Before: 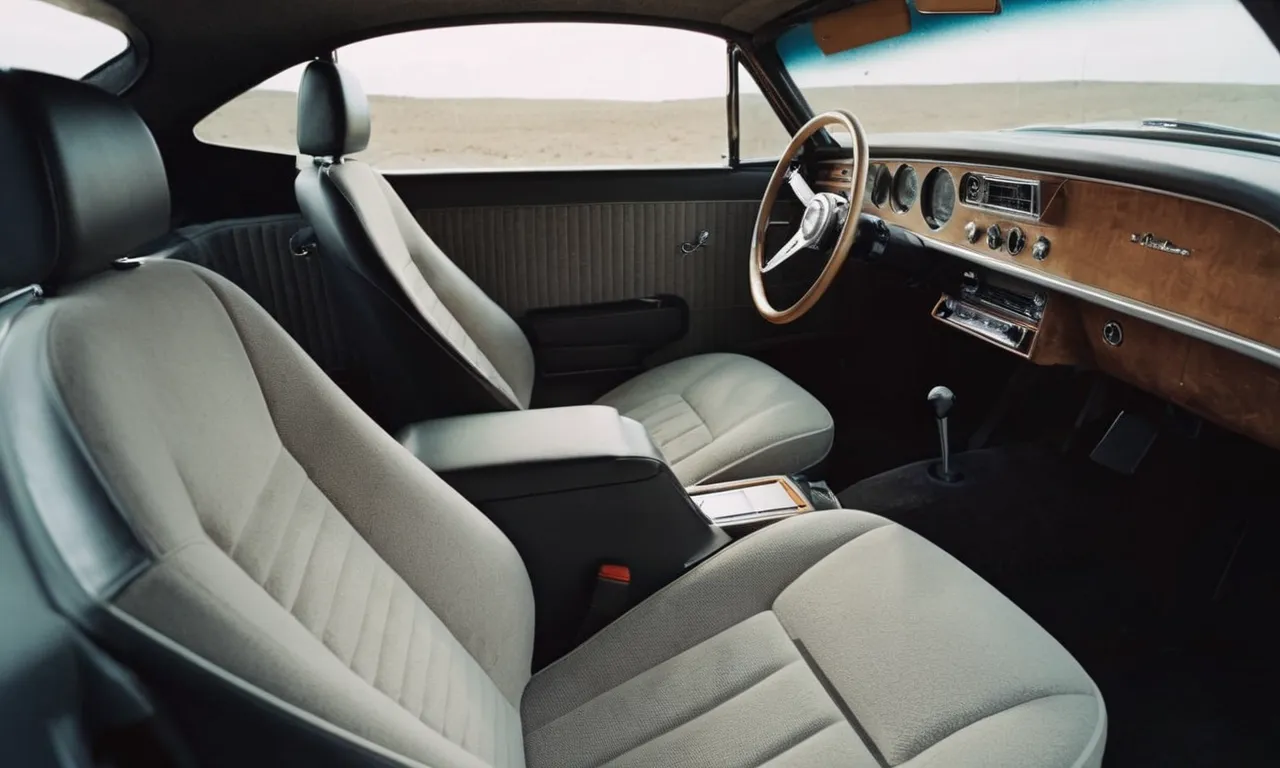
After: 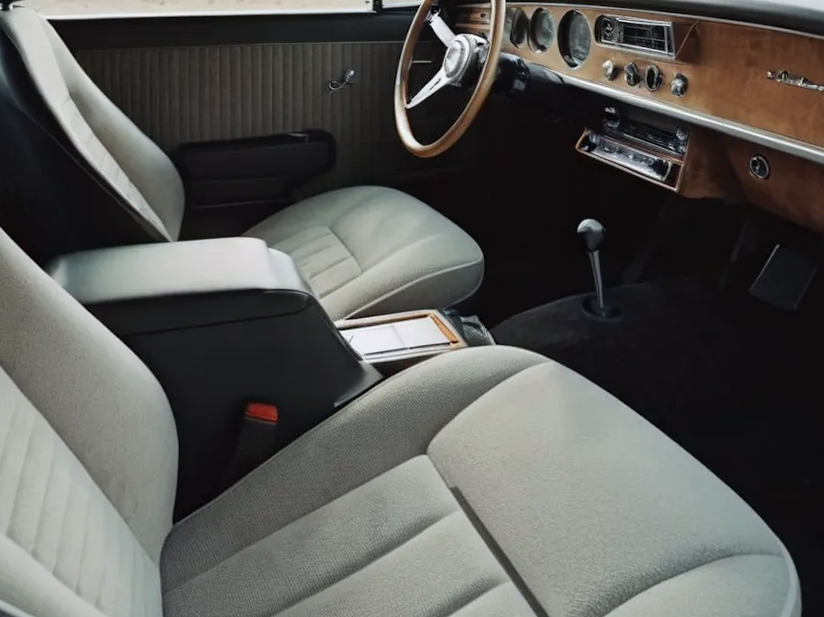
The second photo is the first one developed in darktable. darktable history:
rotate and perspective: rotation 0.128°, lens shift (vertical) -0.181, lens shift (horizontal) -0.044, shear 0.001, automatic cropping off
white balance: red 0.982, blue 1.018
crop and rotate: left 28.256%, top 17.734%, right 12.656%, bottom 3.573%
